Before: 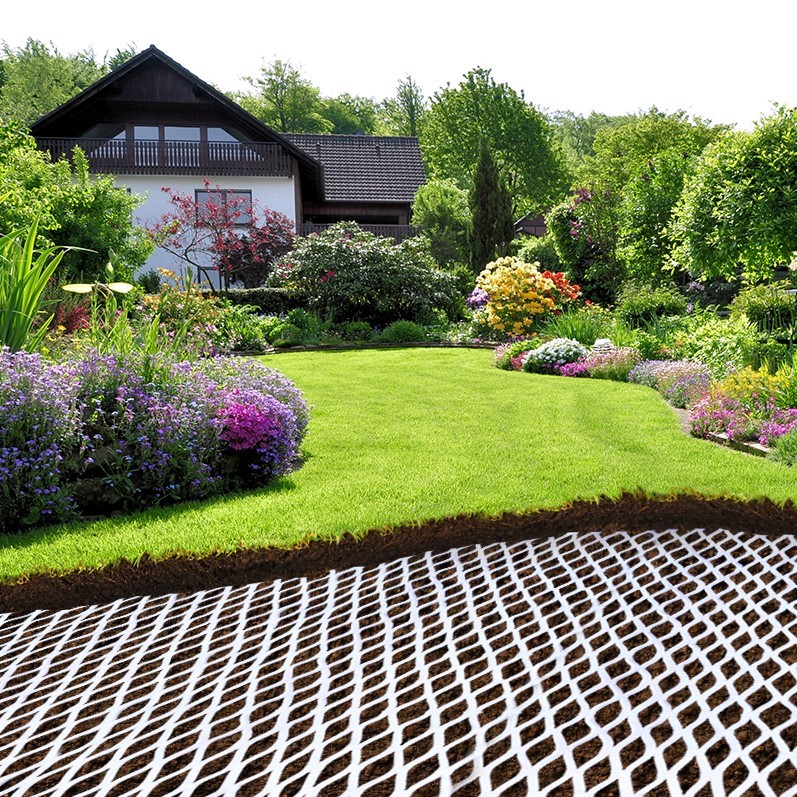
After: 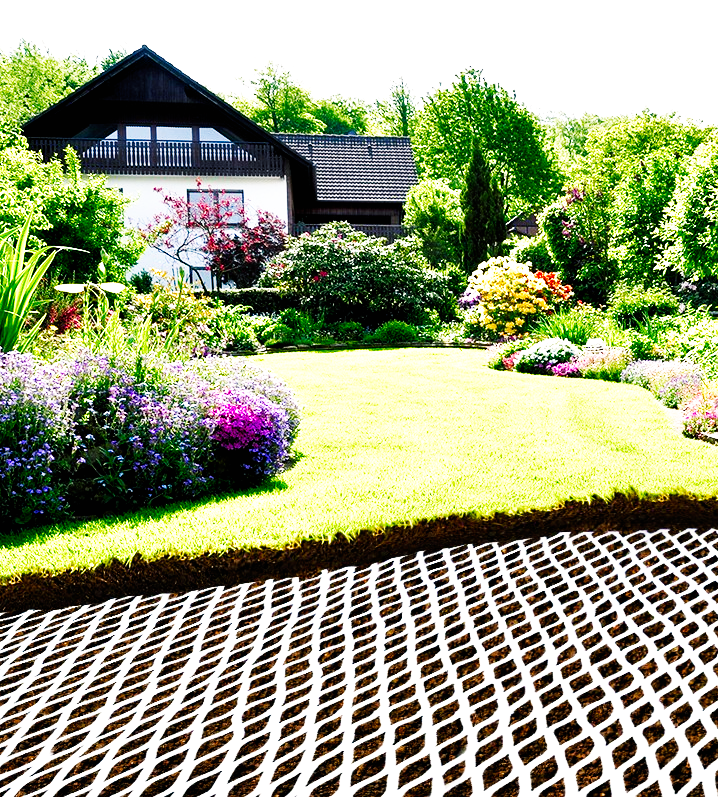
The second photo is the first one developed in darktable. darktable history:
base curve: curves: ch0 [(0, 0) (0.007, 0.004) (0.027, 0.03) (0.046, 0.07) (0.207, 0.54) (0.442, 0.872) (0.673, 0.972) (1, 1)], preserve colors none
color balance rgb: shadows lift › chroma 2.79%, shadows lift › hue 190.66°, power › hue 171.85°, highlights gain › chroma 2.16%, highlights gain › hue 75.26°, global offset › luminance -0.51%, perceptual saturation grading › highlights -33.8%, perceptual saturation grading › mid-tones 14.98%, perceptual saturation grading › shadows 48.43%, perceptual brilliance grading › highlights 15.68%, perceptual brilliance grading › mid-tones 6.62%, perceptual brilliance grading › shadows -14.98%, global vibrance 11.32%, contrast 5.05%
crop and rotate: left 1.088%, right 8.807%
